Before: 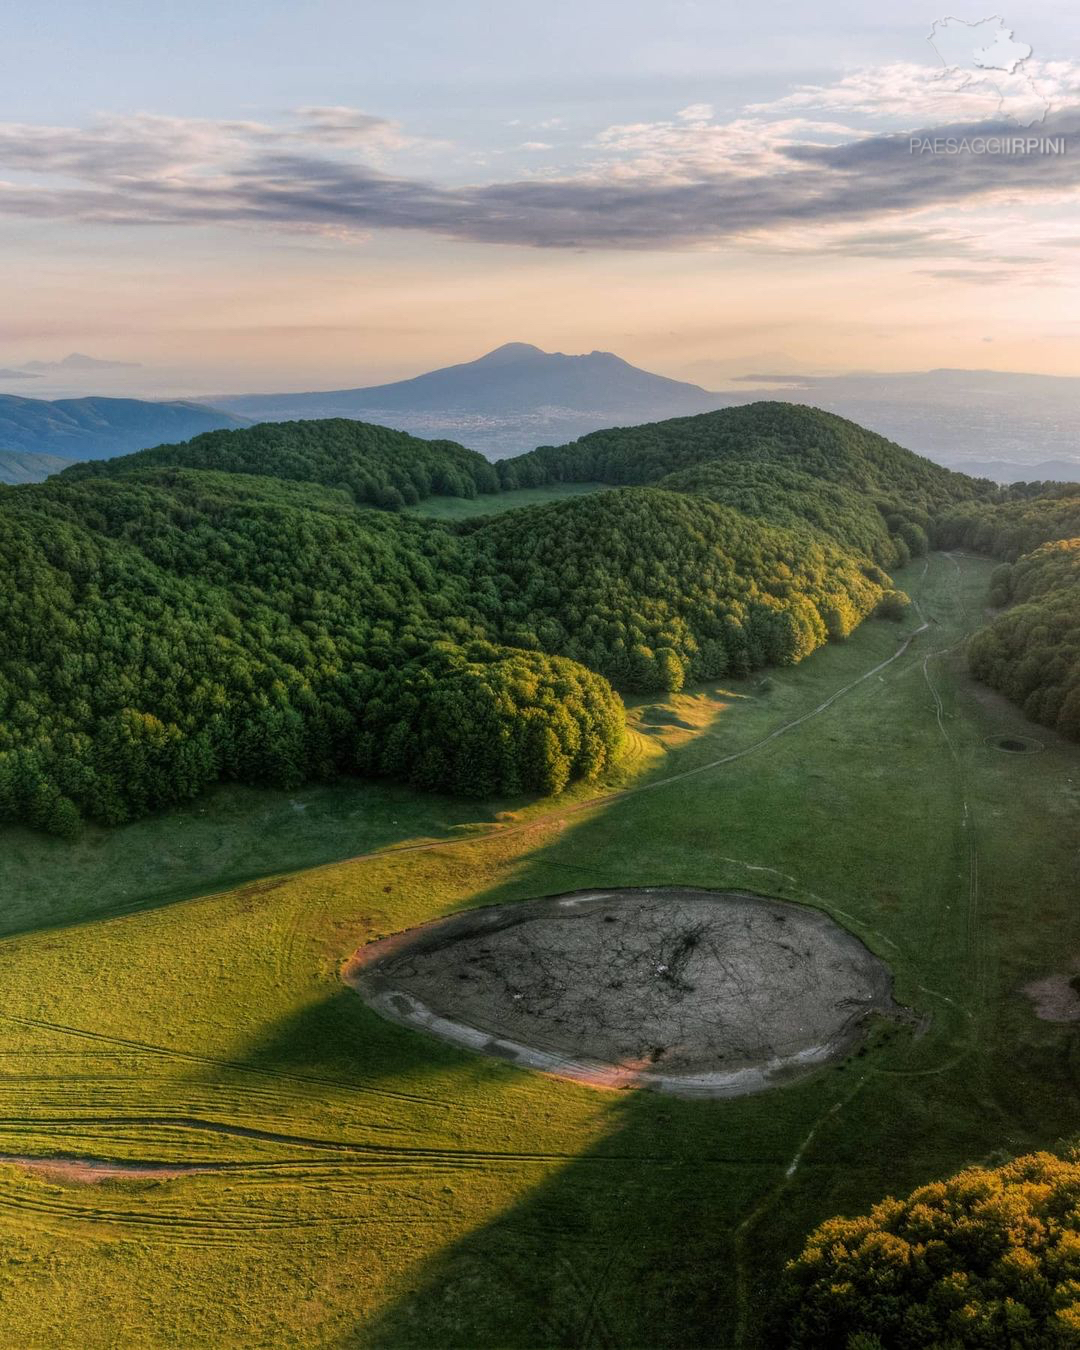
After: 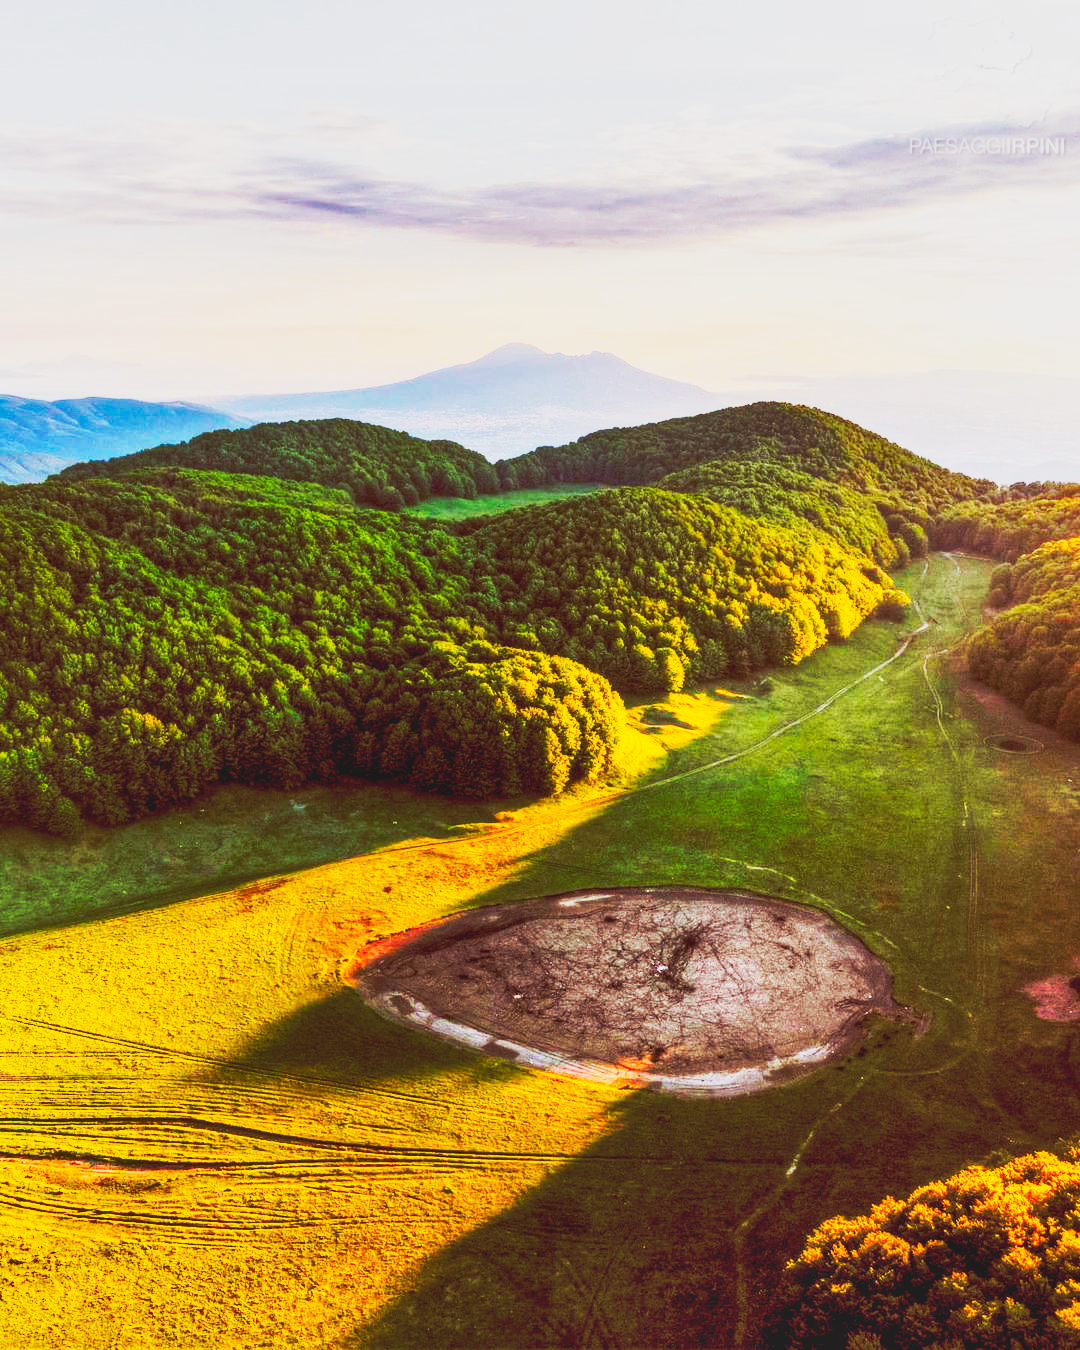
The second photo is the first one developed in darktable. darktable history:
tone equalizer: on, module defaults
shadows and highlights: soften with gaussian
base curve: curves: ch0 [(0, 0.015) (0.085, 0.116) (0.134, 0.298) (0.19, 0.545) (0.296, 0.764) (0.599, 0.982) (1, 1)], preserve colors none
color balance rgb: global offset › luminance -0.223%, global offset › chroma 0.27%, perceptual saturation grading › global saturation 19.904%, global vibrance 24.316%, contrast -24.541%
tone curve: curves: ch0 [(0, 0.012) (0.031, 0.02) (0.12, 0.083) (0.193, 0.171) (0.277, 0.279) (0.45, 0.52) (0.568, 0.676) (0.678, 0.777) (0.875, 0.92) (1, 0.965)]; ch1 [(0, 0) (0.243, 0.245) (0.402, 0.41) (0.493, 0.486) (0.508, 0.507) (0.531, 0.53) (0.551, 0.564) (0.646, 0.672) (0.694, 0.732) (1, 1)]; ch2 [(0, 0) (0.249, 0.216) (0.356, 0.343) (0.424, 0.442) (0.476, 0.482) (0.498, 0.502) (0.517, 0.517) (0.532, 0.545) (0.562, 0.575) (0.614, 0.644) (0.706, 0.748) (0.808, 0.809) (0.991, 0.968)], preserve colors none
